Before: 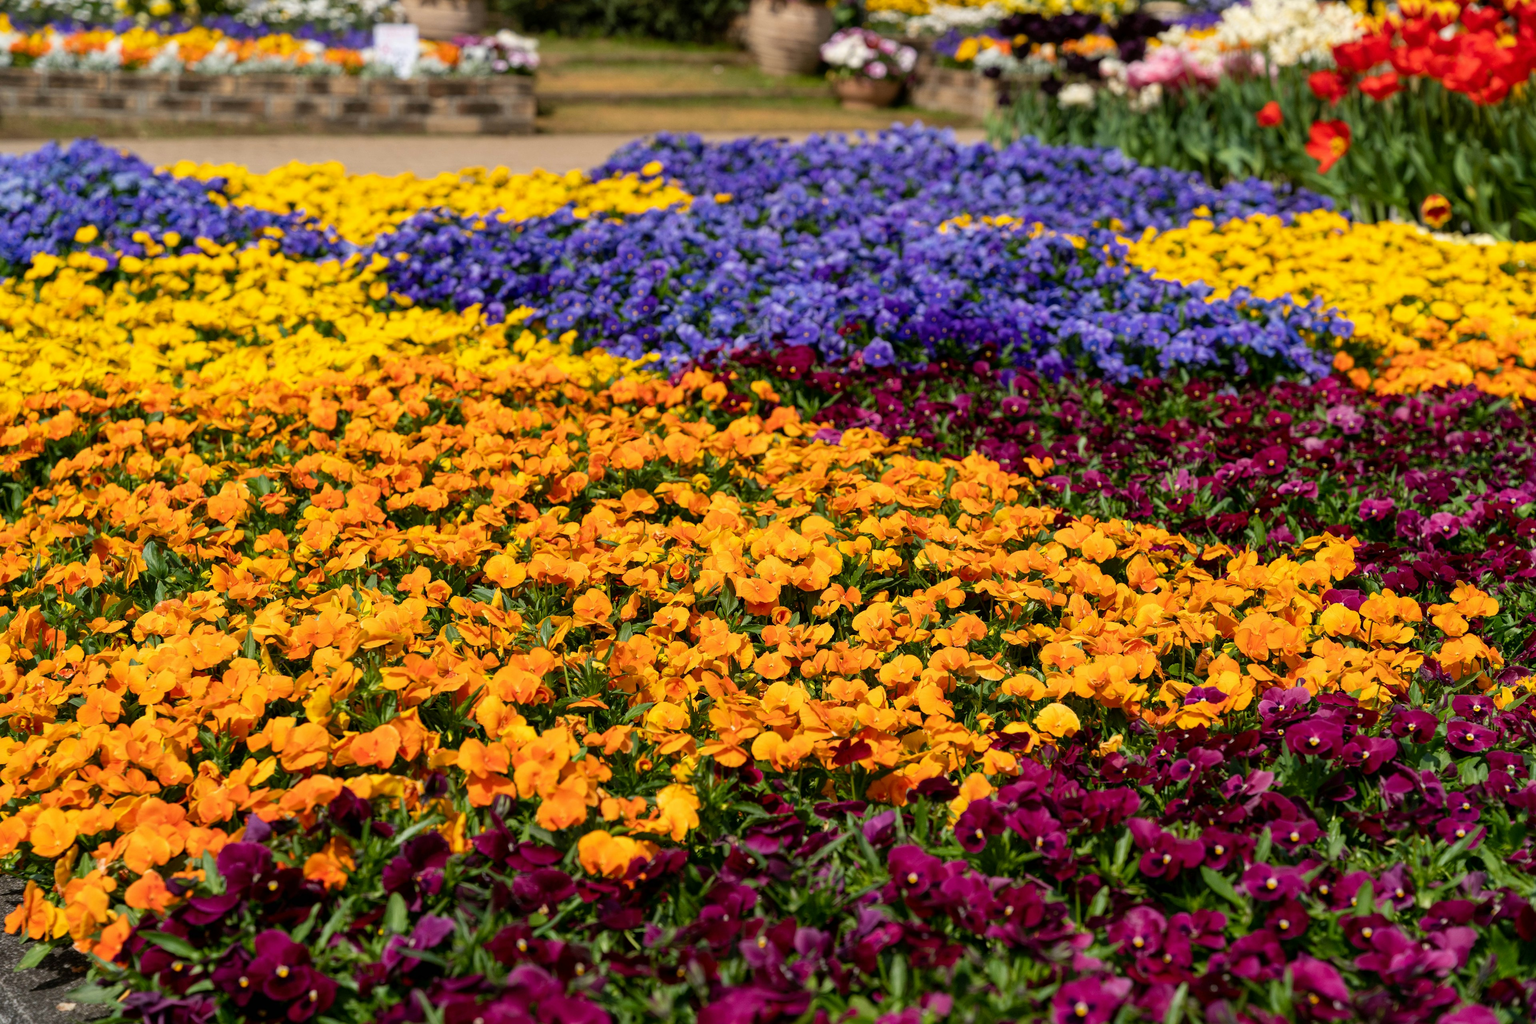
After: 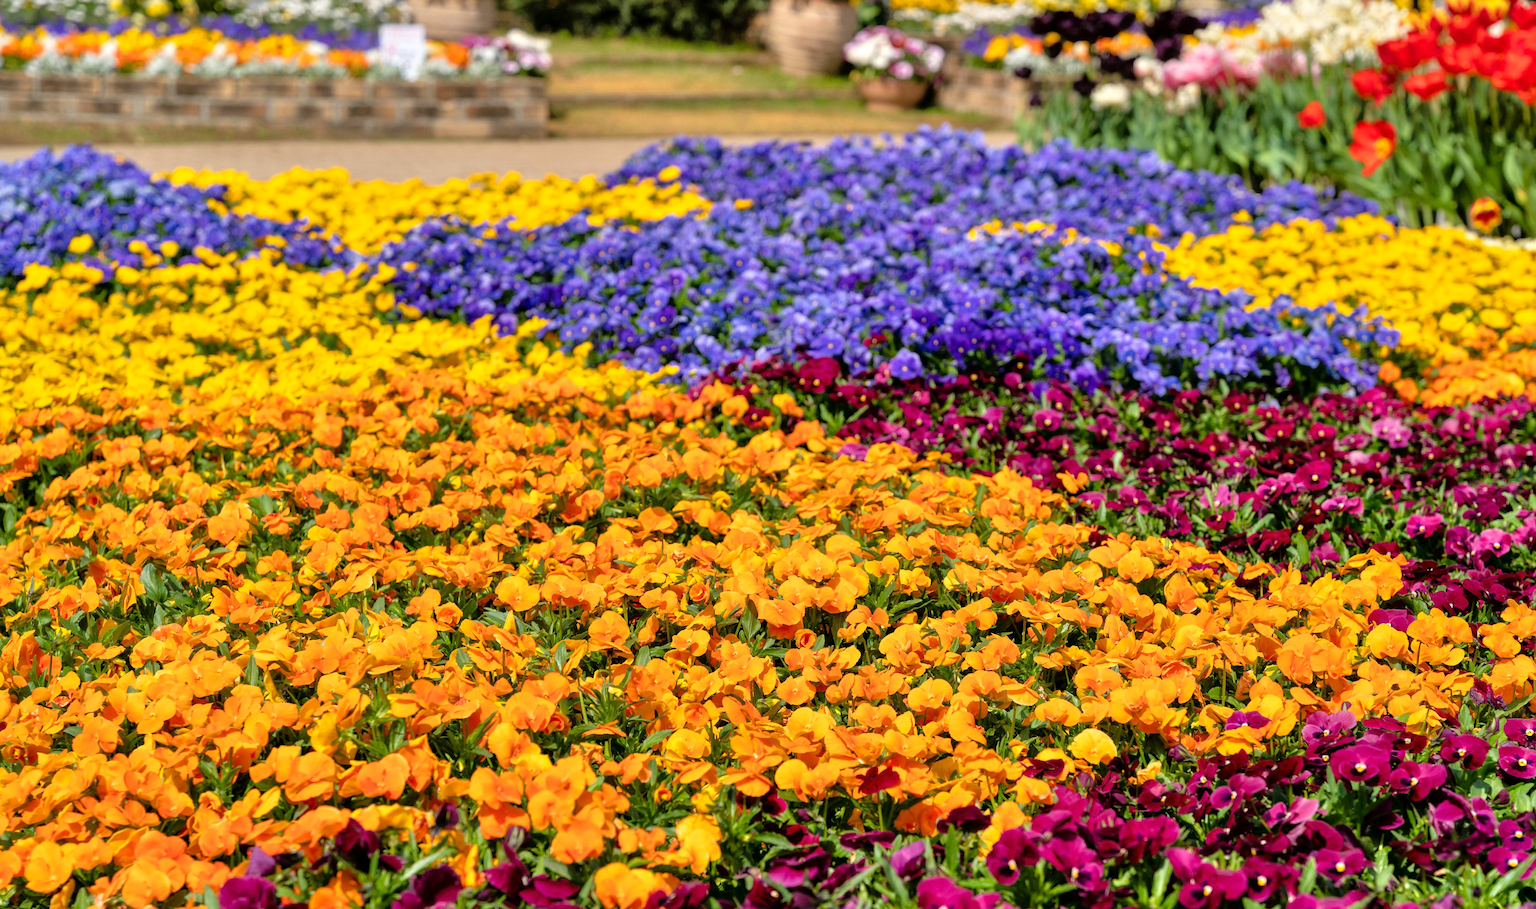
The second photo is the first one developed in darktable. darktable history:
tone equalizer: -7 EV 0.15 EV, -6 EV 0.6 EV, -5 EV 1.15 EV, -4 EV 1.33 EV, -3 EV 1.15 EV, -2 EV 0.6 EV, -1 EV 0.15 EV, mask exposure compensation -0.5 EV
crop and rotate: angle 0.2°, left 0.275%, right 3.127%, bottom 14.18%
